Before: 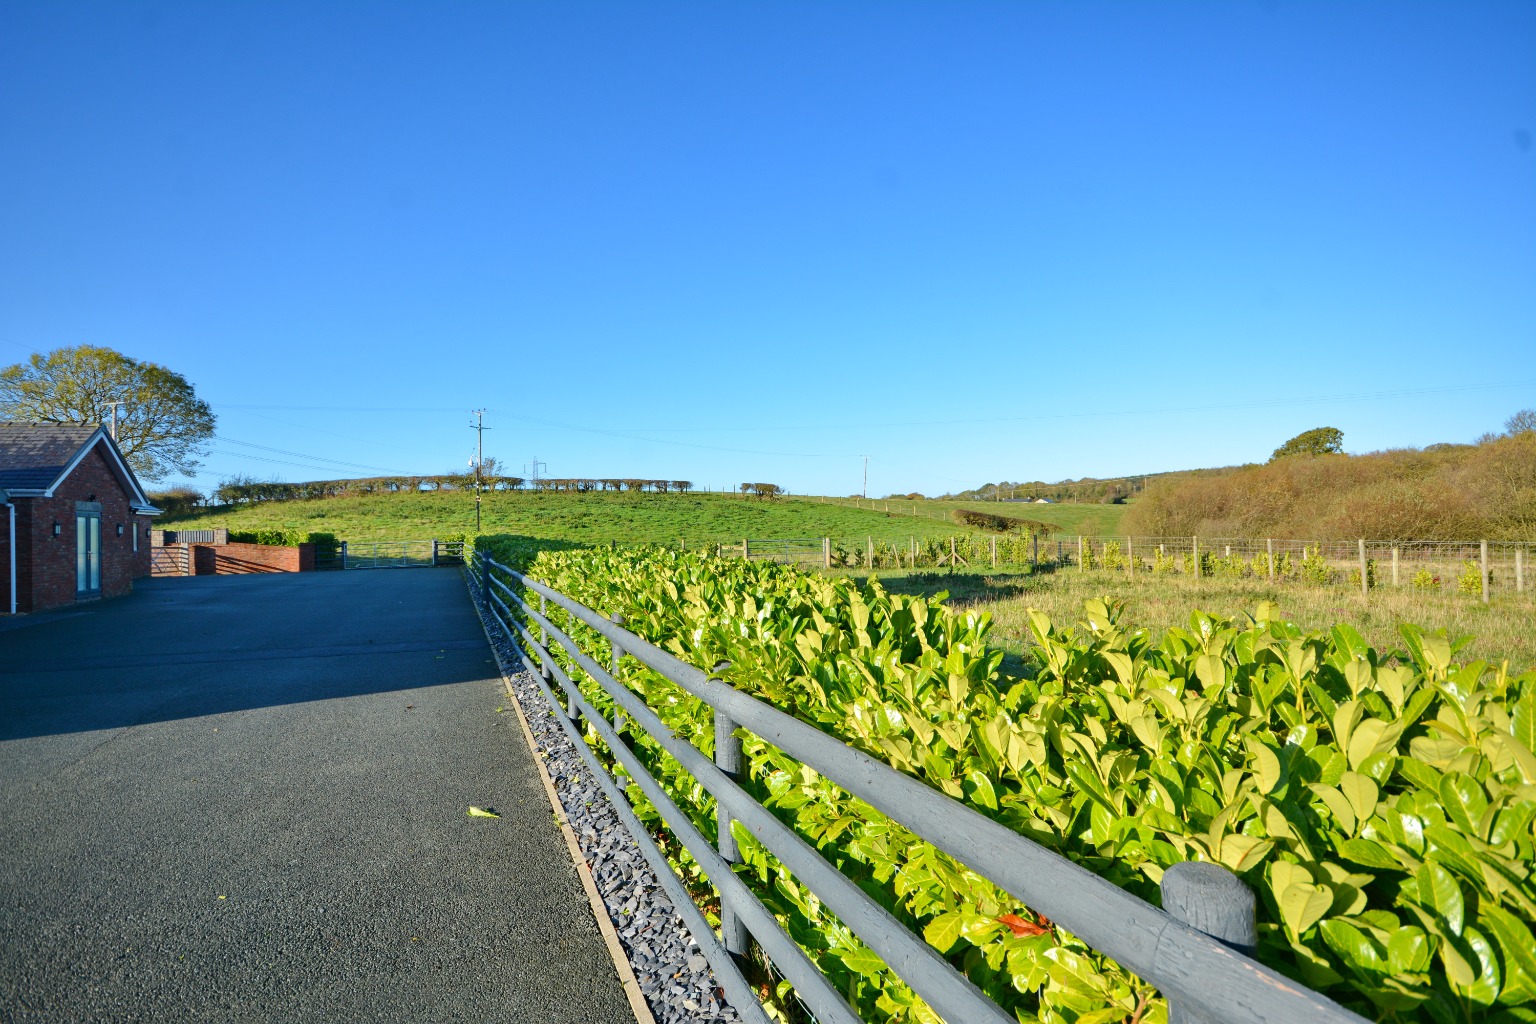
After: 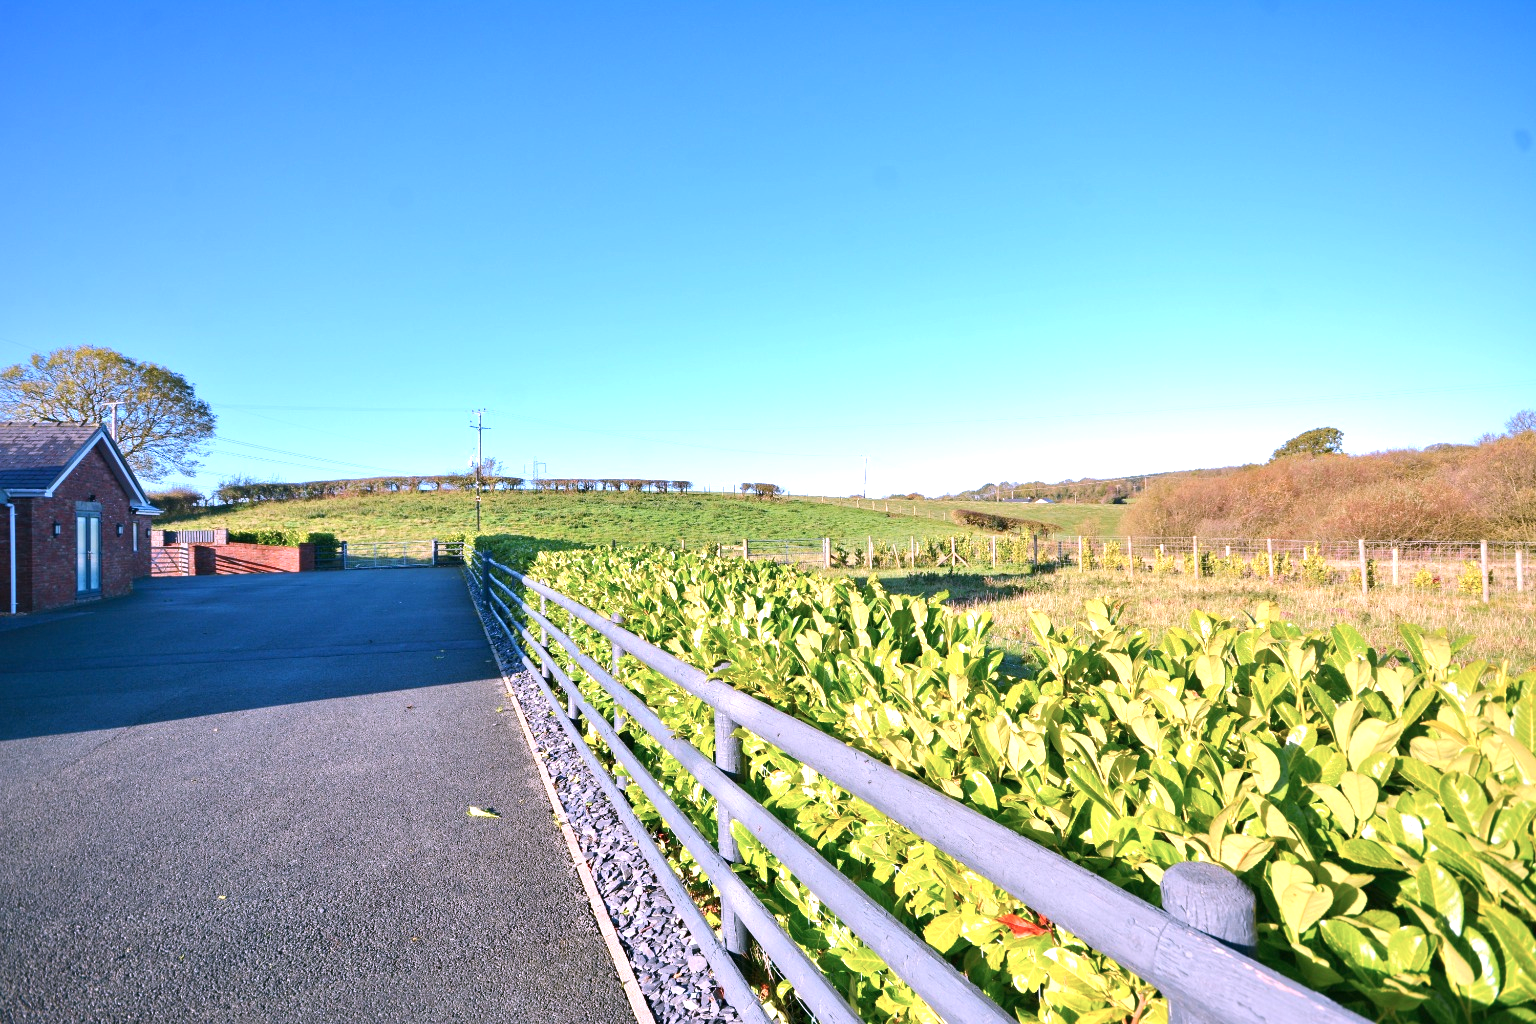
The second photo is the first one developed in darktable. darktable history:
exposure: exposure 0.785 EV, compensate highlight preservation false
color correction: highlights a* 15.46, highlights b* -20.56
